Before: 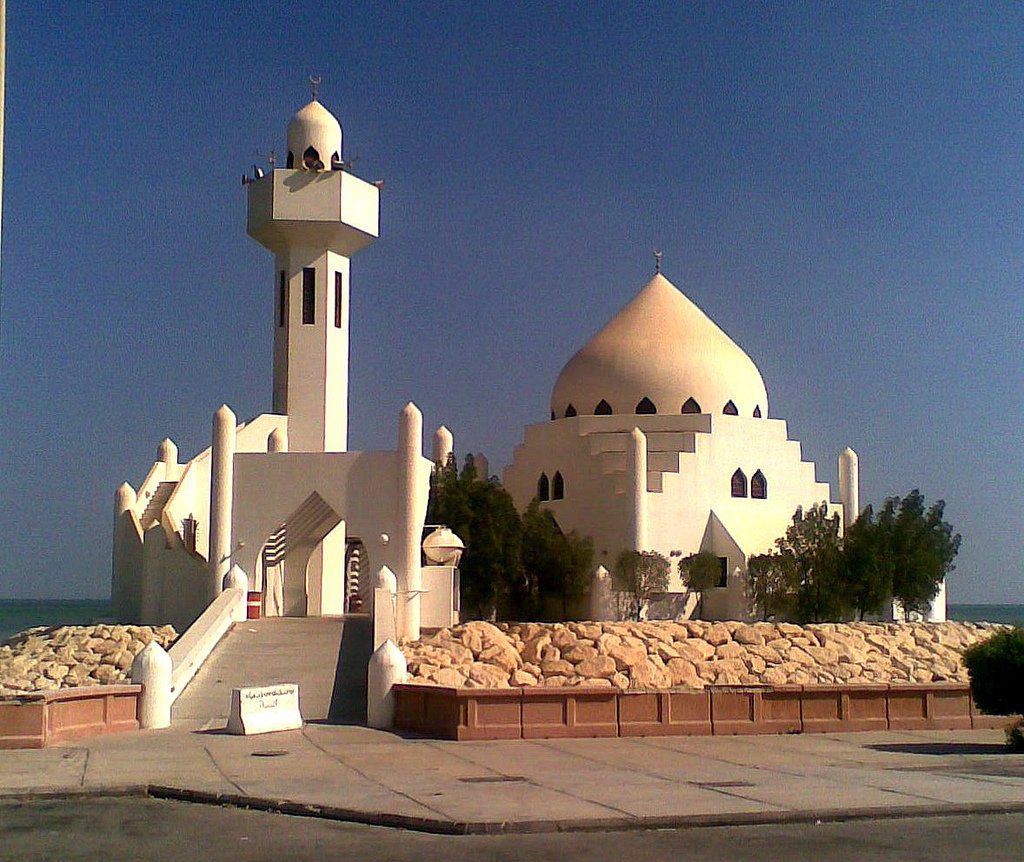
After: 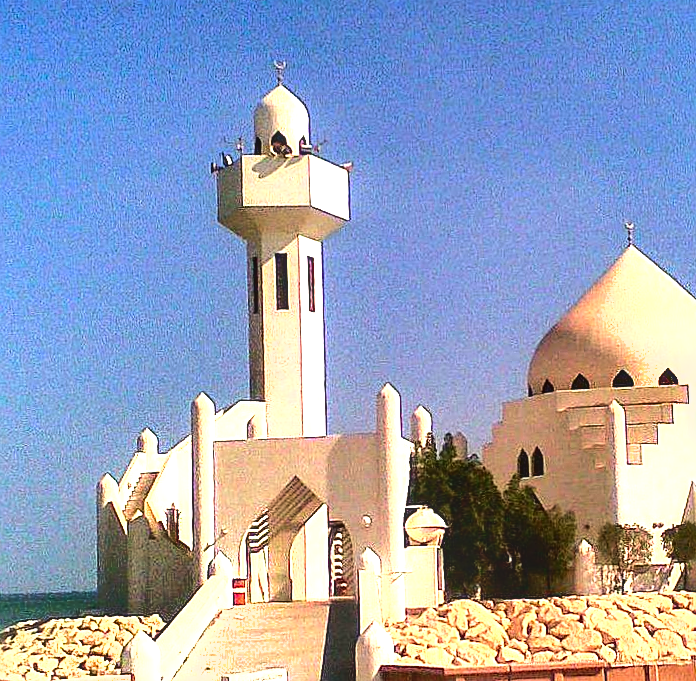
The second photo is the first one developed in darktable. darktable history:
tone equalizer: -8 EV -0.75 EV, -7 EV -0.7 EV, -6 EV -0.6 EV, -5 EV -0.4 EV, -3 EV 0.4 EV, -2 EV 0.6 EV, -1 EV 0.7 EV, +0 EV 0.75 EV, edges refinement/feathering 500, mask exposure compensation -1.57 EV, preserve details no
sharpen: on, module defaults
tone curve: curves: ch0 [(0, 0.01) (0.052, 0.045) (0.136, 0.133) (0.275, 0.35) (0.43, 0.54) (0.676, 0.751) (0.89, 0.919) (1, 1)]; ch1 [(0, 0) (0.094, 0.081) (0.285, 0.299) (0.385, 0.403) (0.447, 0.429) (0.495, 0.496) (0.544, 0.552) (0.589, 0.612) (0.722, 0.728) (1, 1)]; ch2 [(0, 0) (0.257, 0.217) (0.43, 0.421) (0.498, 0.507) (0.531, 0.544) (0.56, 0.579) (0.625, 0.642) (1, 1)], color space Lab, independent channels, preserve colors none
exposure: black level correction 0, exposure 1.1 EV, compensate highlight preservation false
rotate and perspective: rotation -2.12°, lens shift (vertical) 0.009, lens shift (horizontal) -0.008, automatic cropping original format, crop left 0.036, crop right 0.964, crop top 0.05, crop bottom 0.959
shadows and highlights: soften with gaussian
local contrast: detail 110%
crop: right 28.885%, bottom 16.626%
